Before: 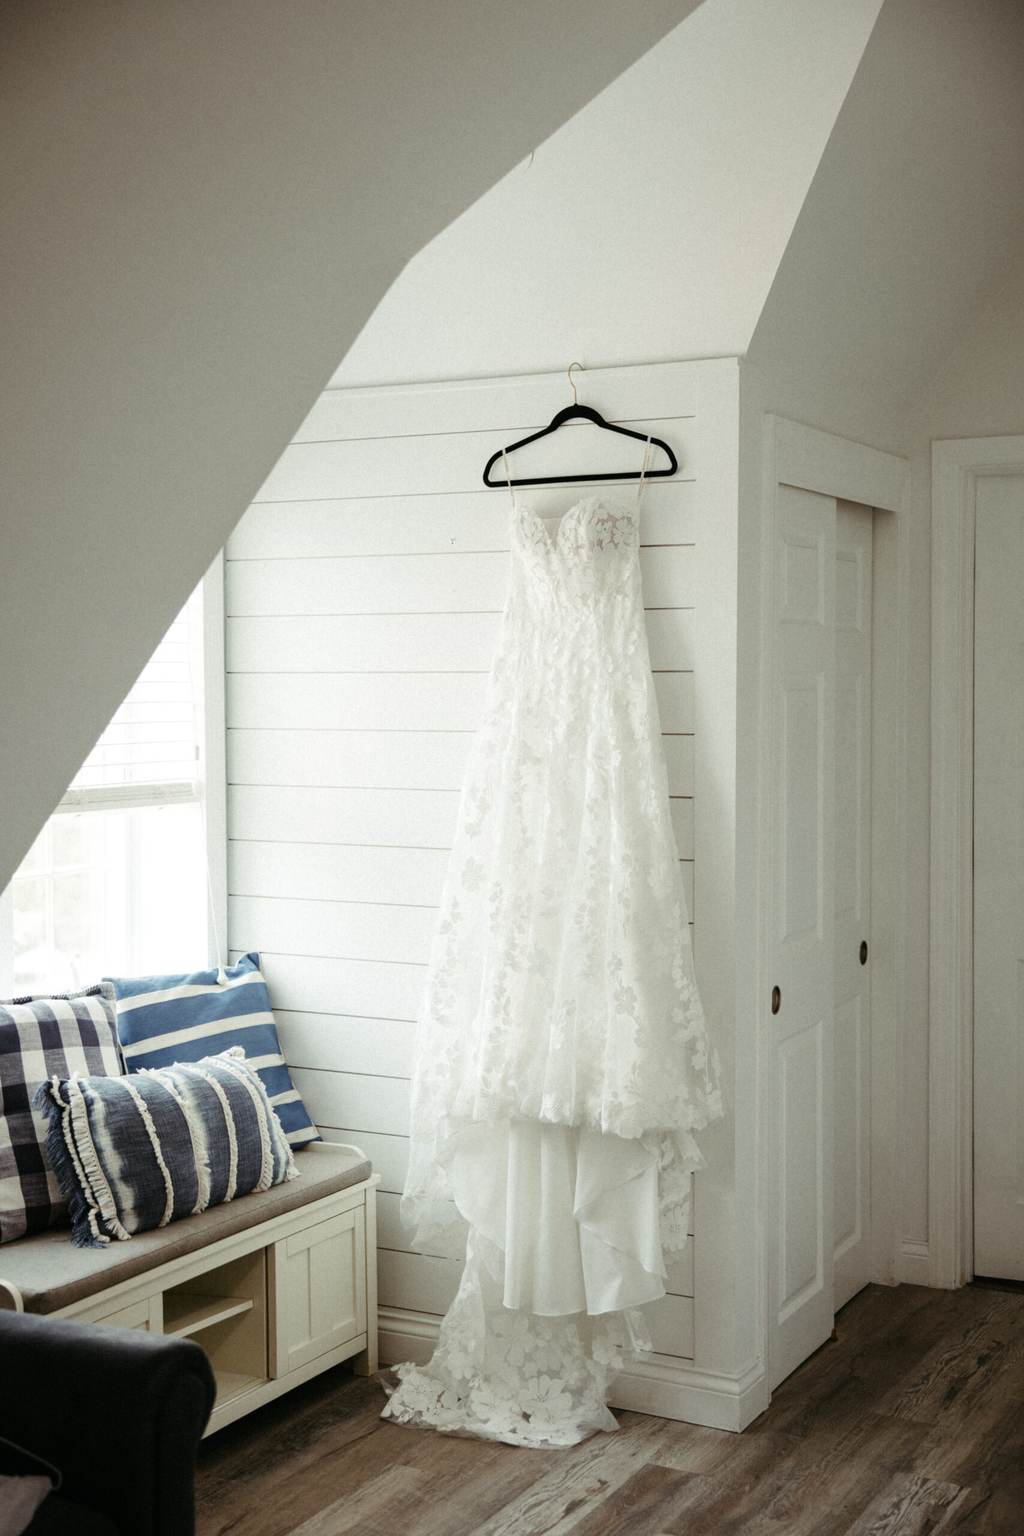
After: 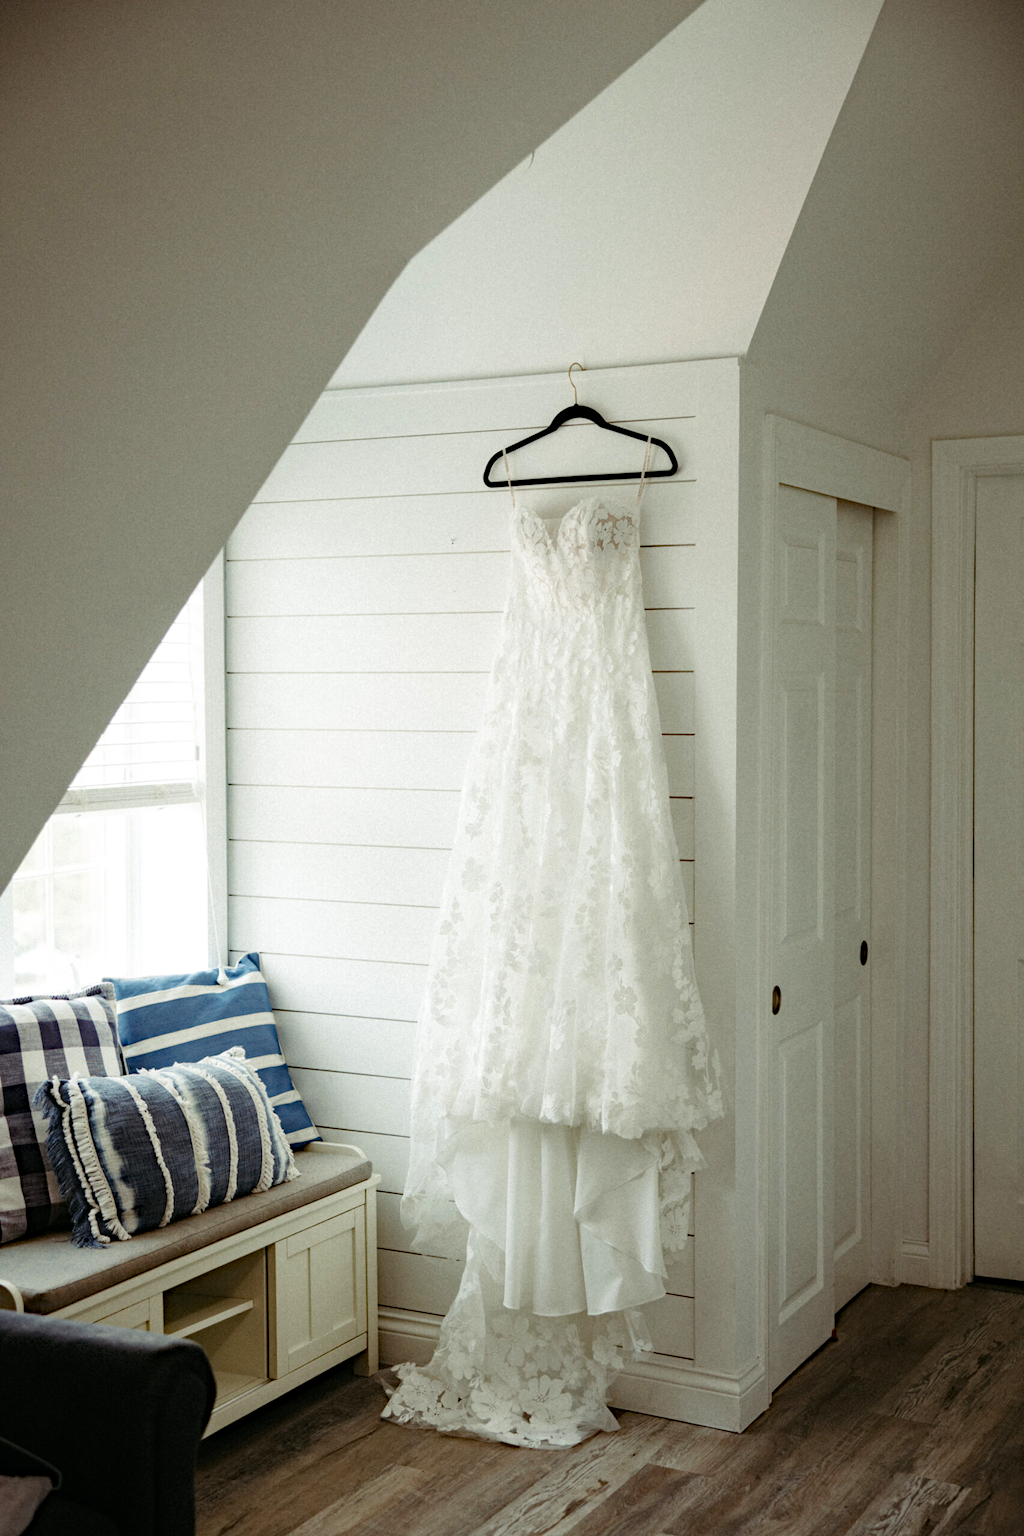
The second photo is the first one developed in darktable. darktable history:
haze removal: strength 0.4, distance 0.214, compatibility mode true, adaptive false
